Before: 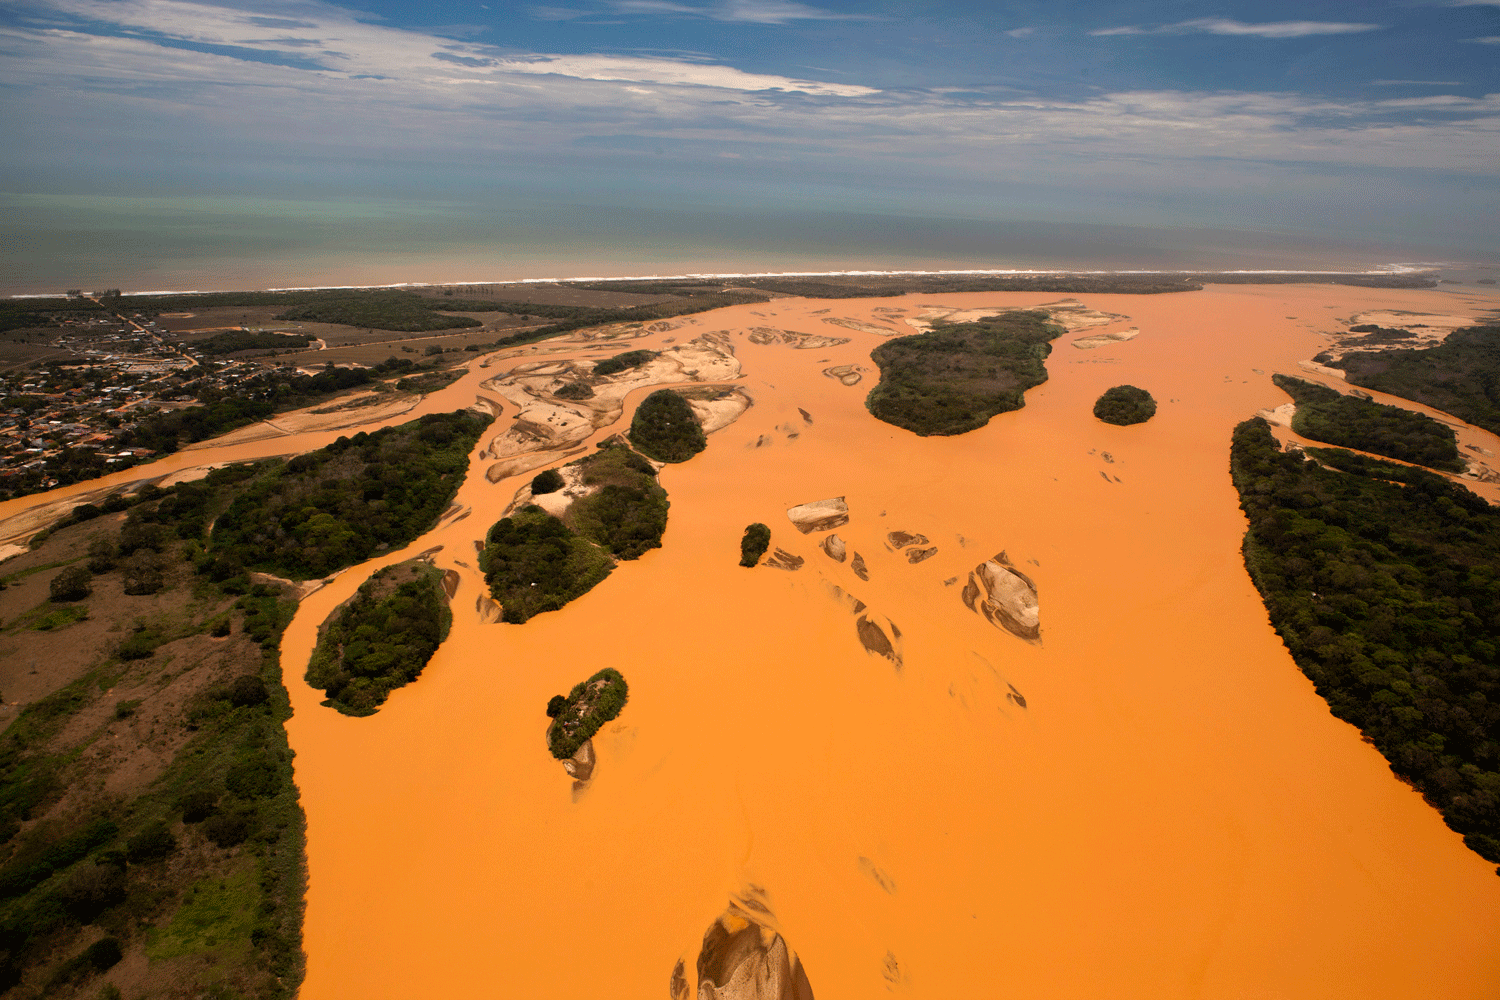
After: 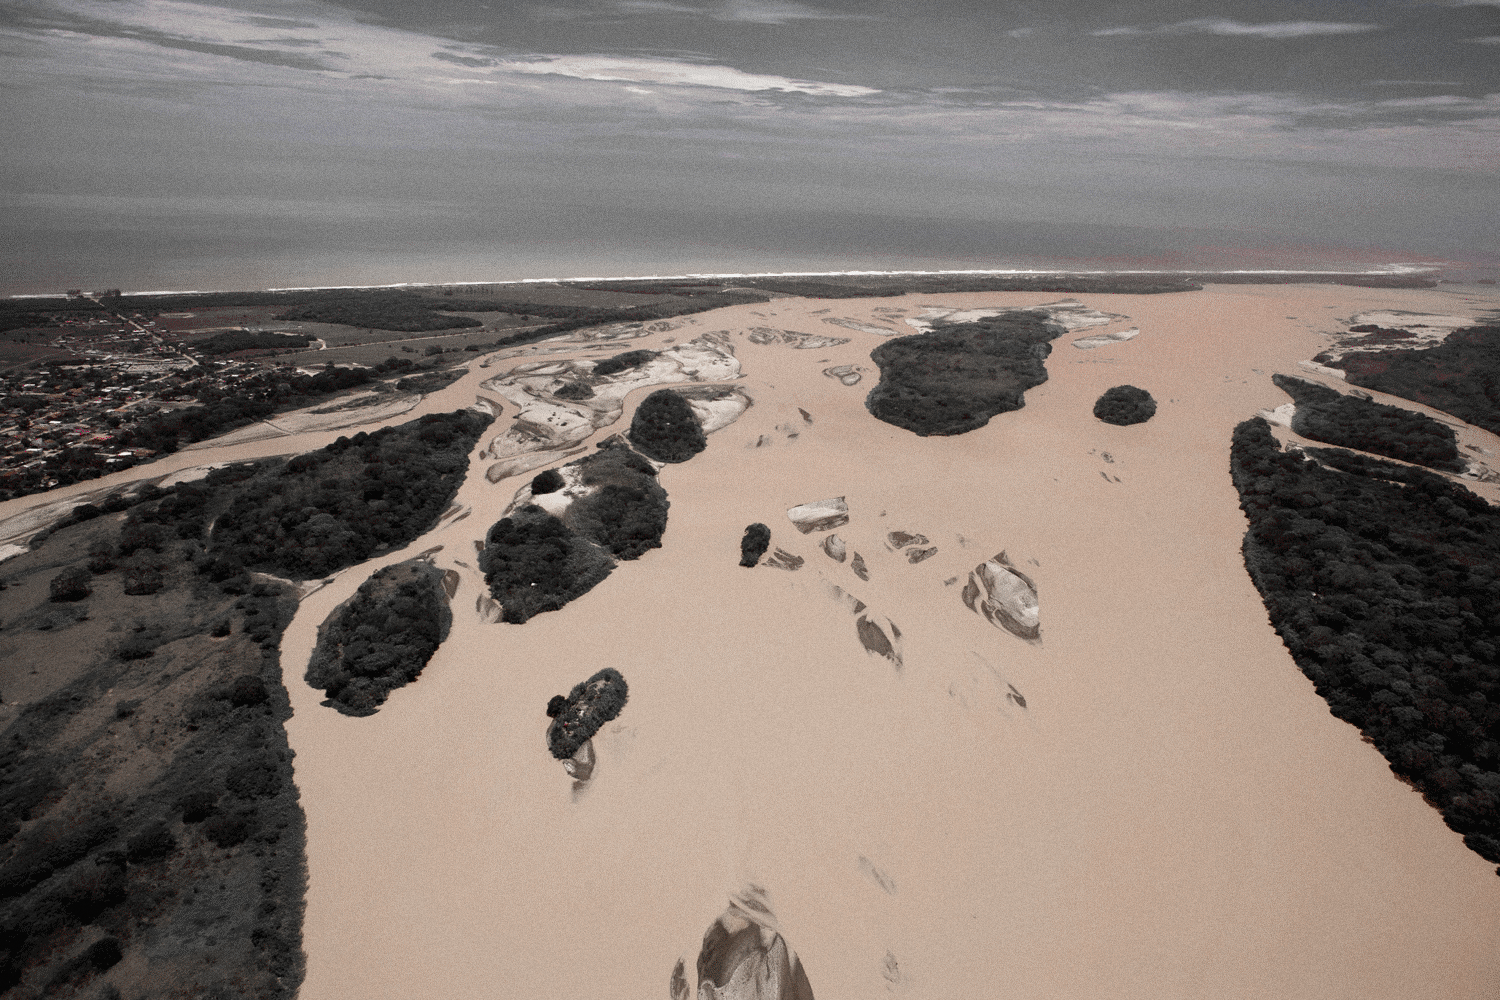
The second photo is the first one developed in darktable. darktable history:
color zones: curves: ch0 [(0, 0.278) (0.143, 0.5) (0.286, 0.5) (0.429, 0.5) (0.571, 0.5) (0.714, 0.5) (0.857, 0.5) (1, 0.5)]; ch1 [(0, 1) (0.143, 0.165) (0.286, 0) (0.429, 0) (0.571, 0) (0.714, 0) (0.857, 0.5) (1, 0.5)]; ch2 [(0, 0.508) (0.143, 0.5) (0.286, 0.5) (0.429, 0.5) (0.571, 0.5) (0.714, 0.5) (0.857, 0.5) (1, 0.5)]
grain: coarseness 0.09 ISO
